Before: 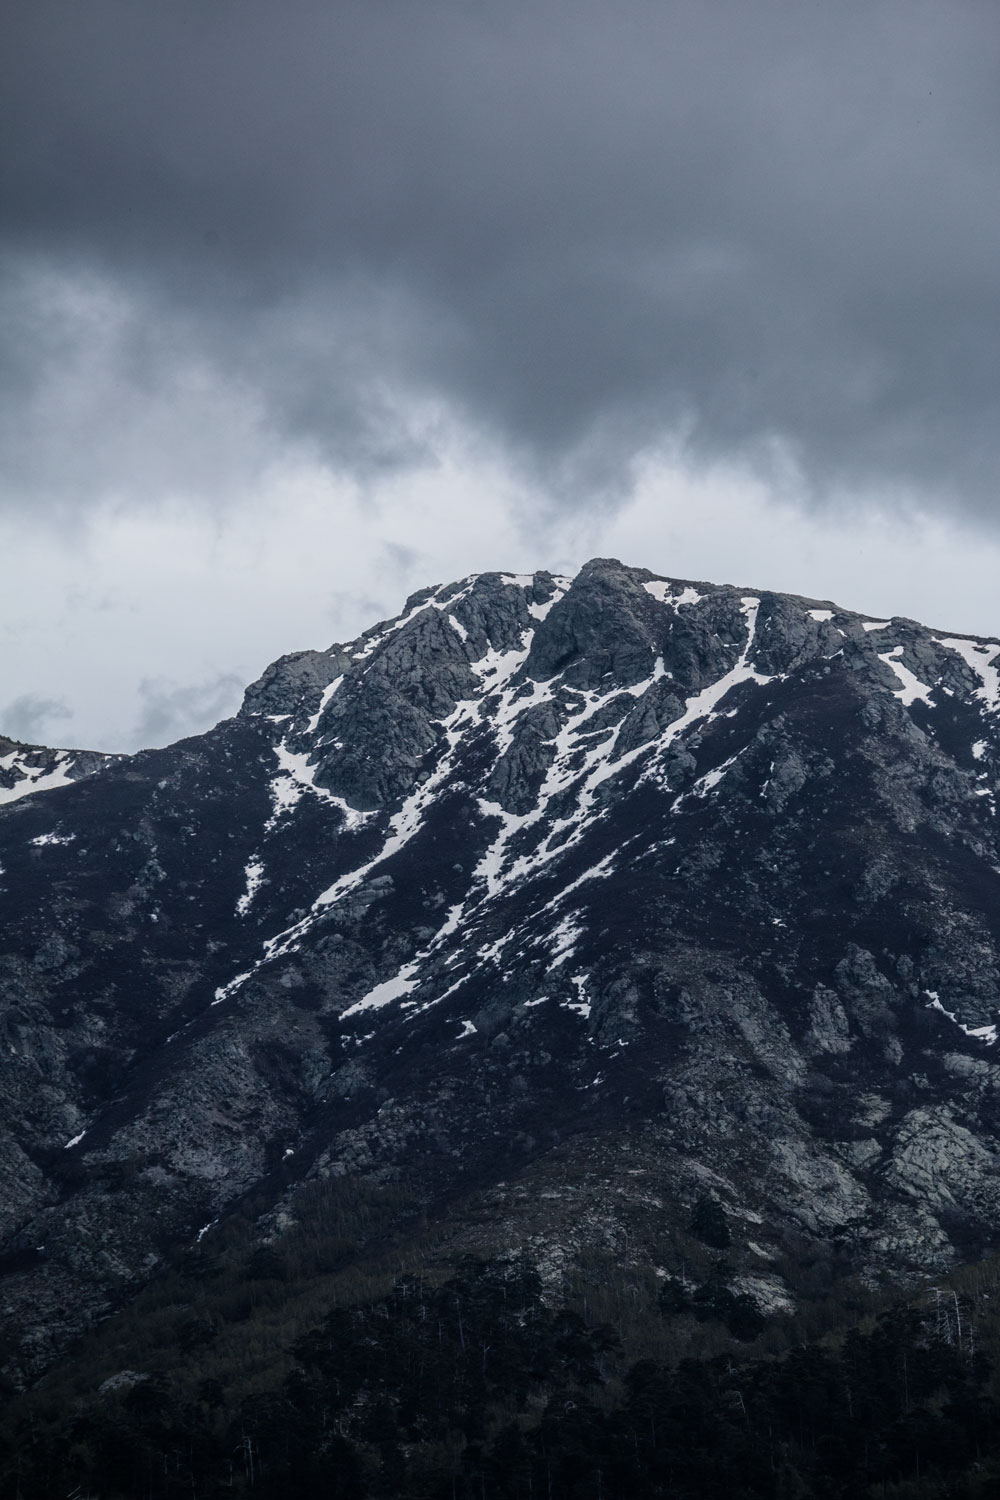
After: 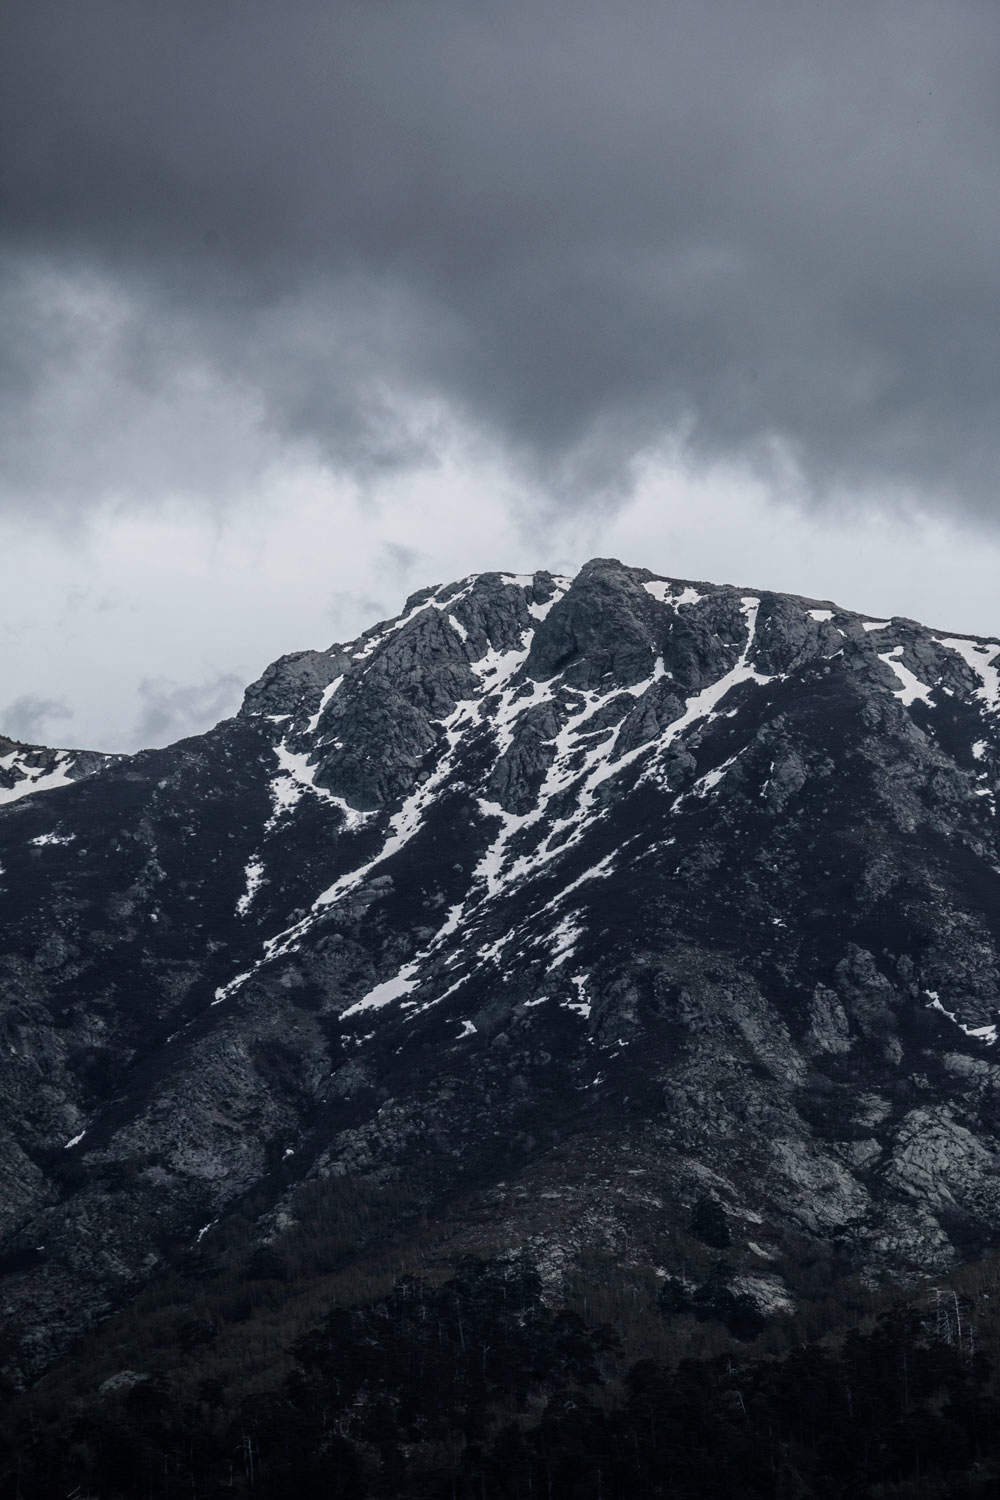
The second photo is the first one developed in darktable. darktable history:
contrast brightness saturation: contrast 0.06, brightness -0.011, saturation -0.228
